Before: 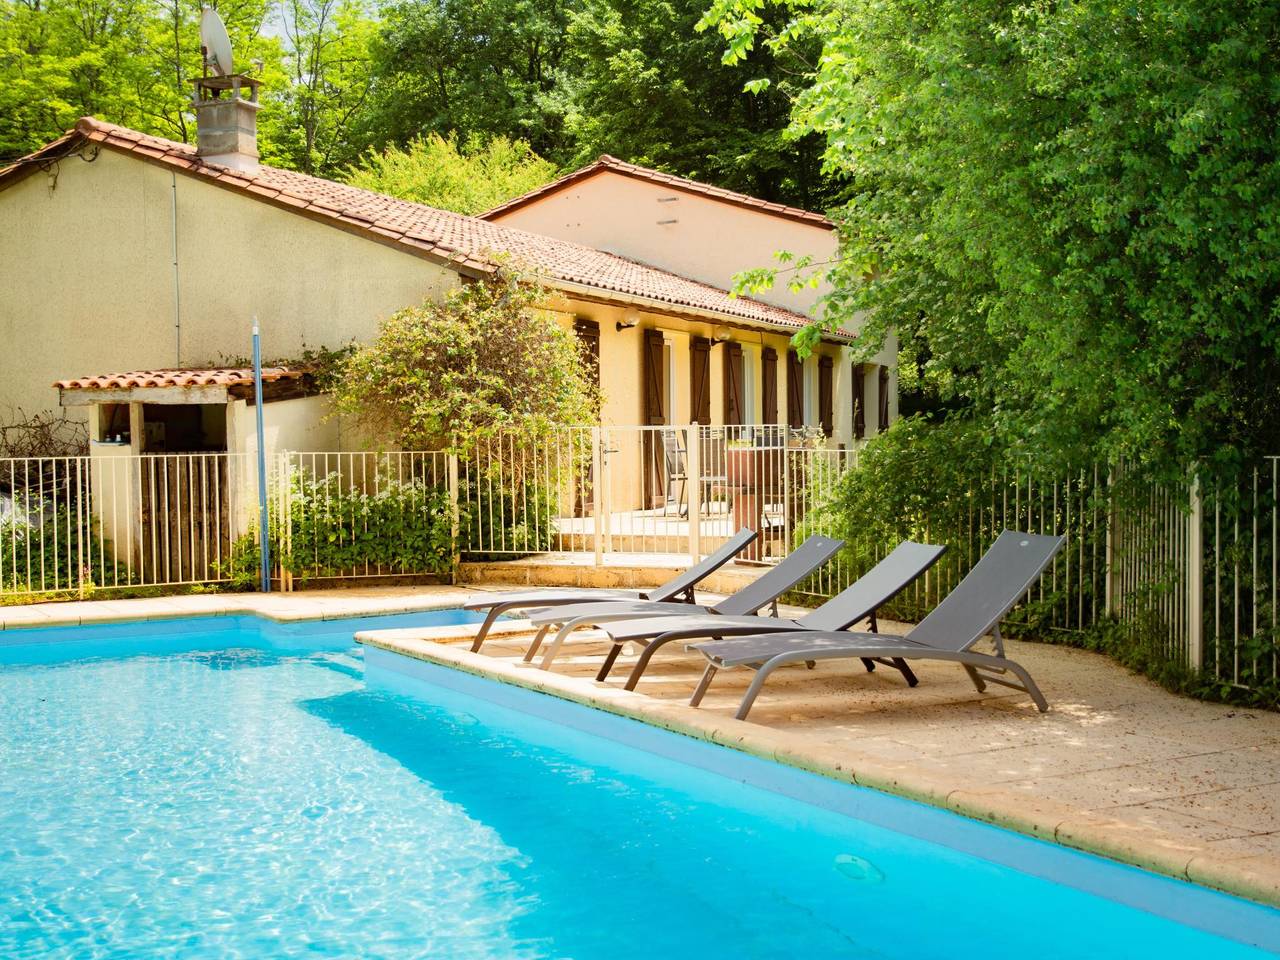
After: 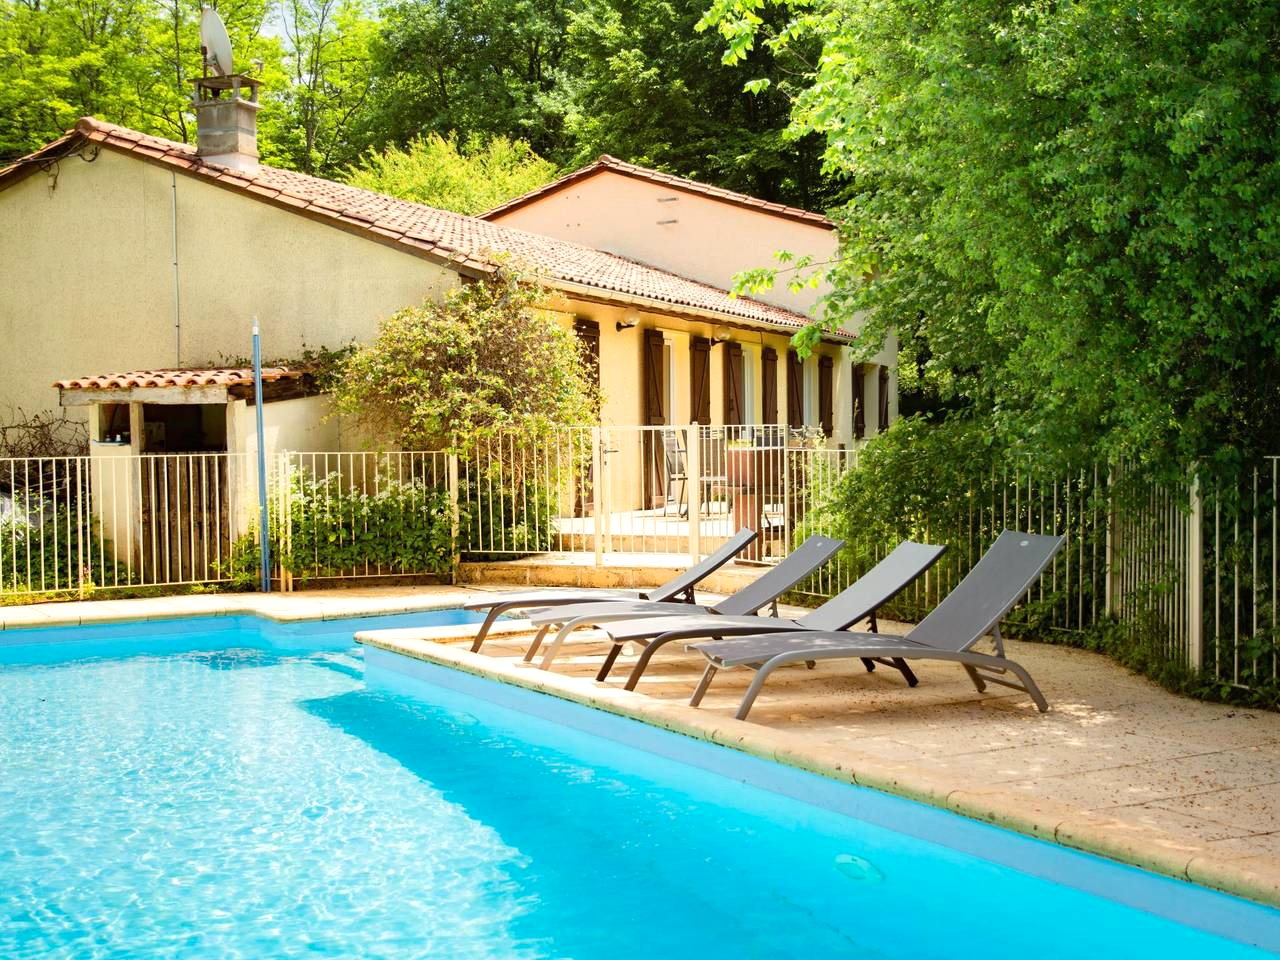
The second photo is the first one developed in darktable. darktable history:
color balance rgb: power › hue 329.41°, highlights gain › luminance 14.962%, perceptual saturation grading › global saturation 0.966%
